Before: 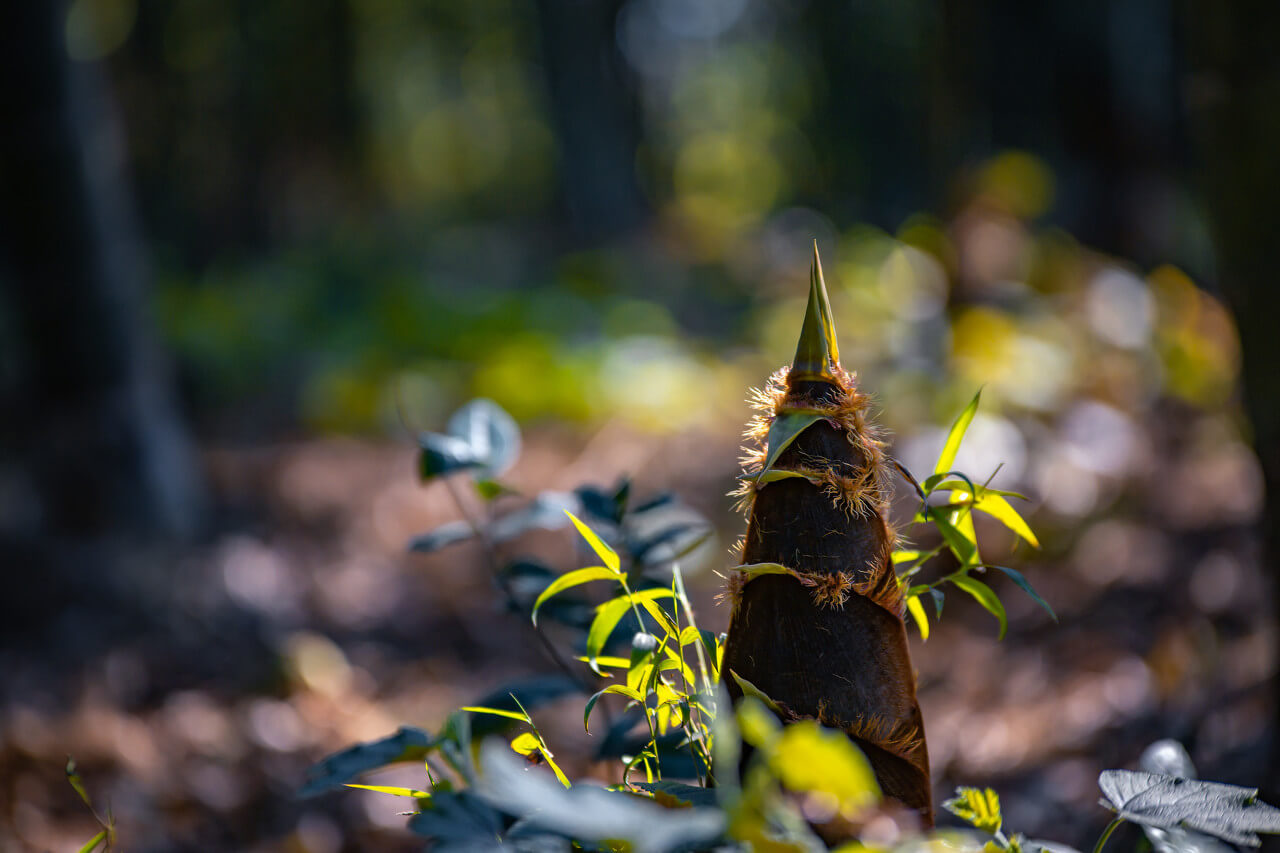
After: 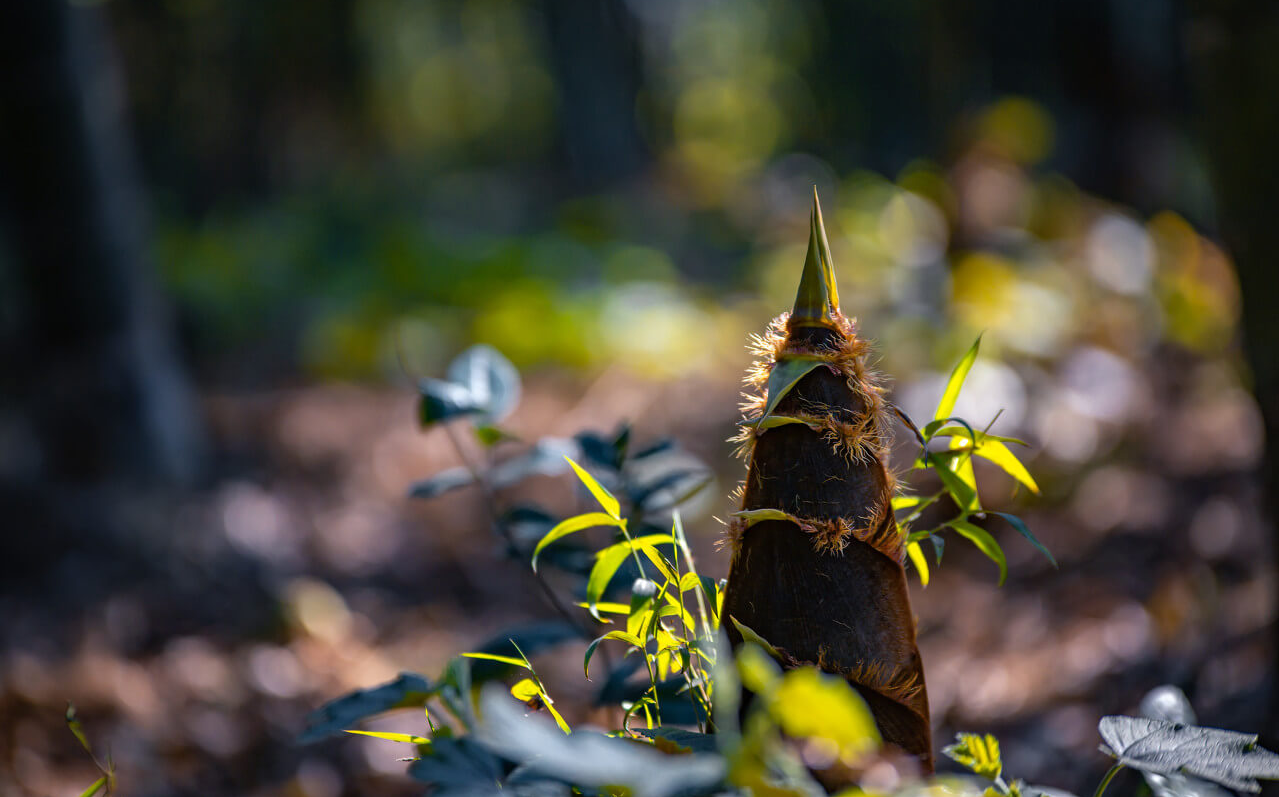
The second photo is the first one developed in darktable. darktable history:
crop and rotate: top 6.505%
tone equalizer: on, module defaults
